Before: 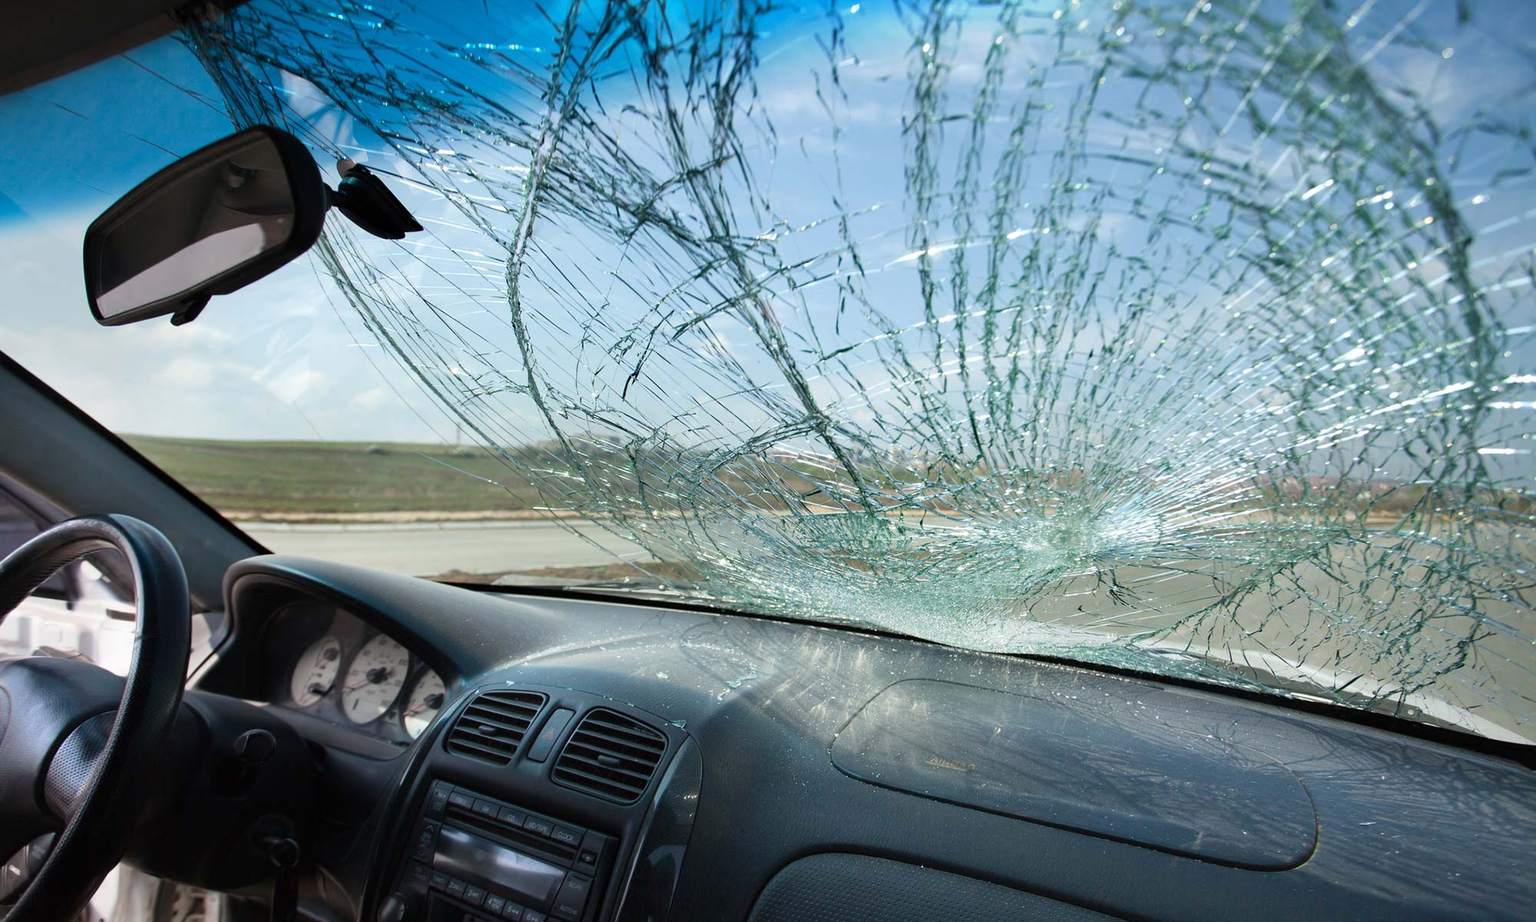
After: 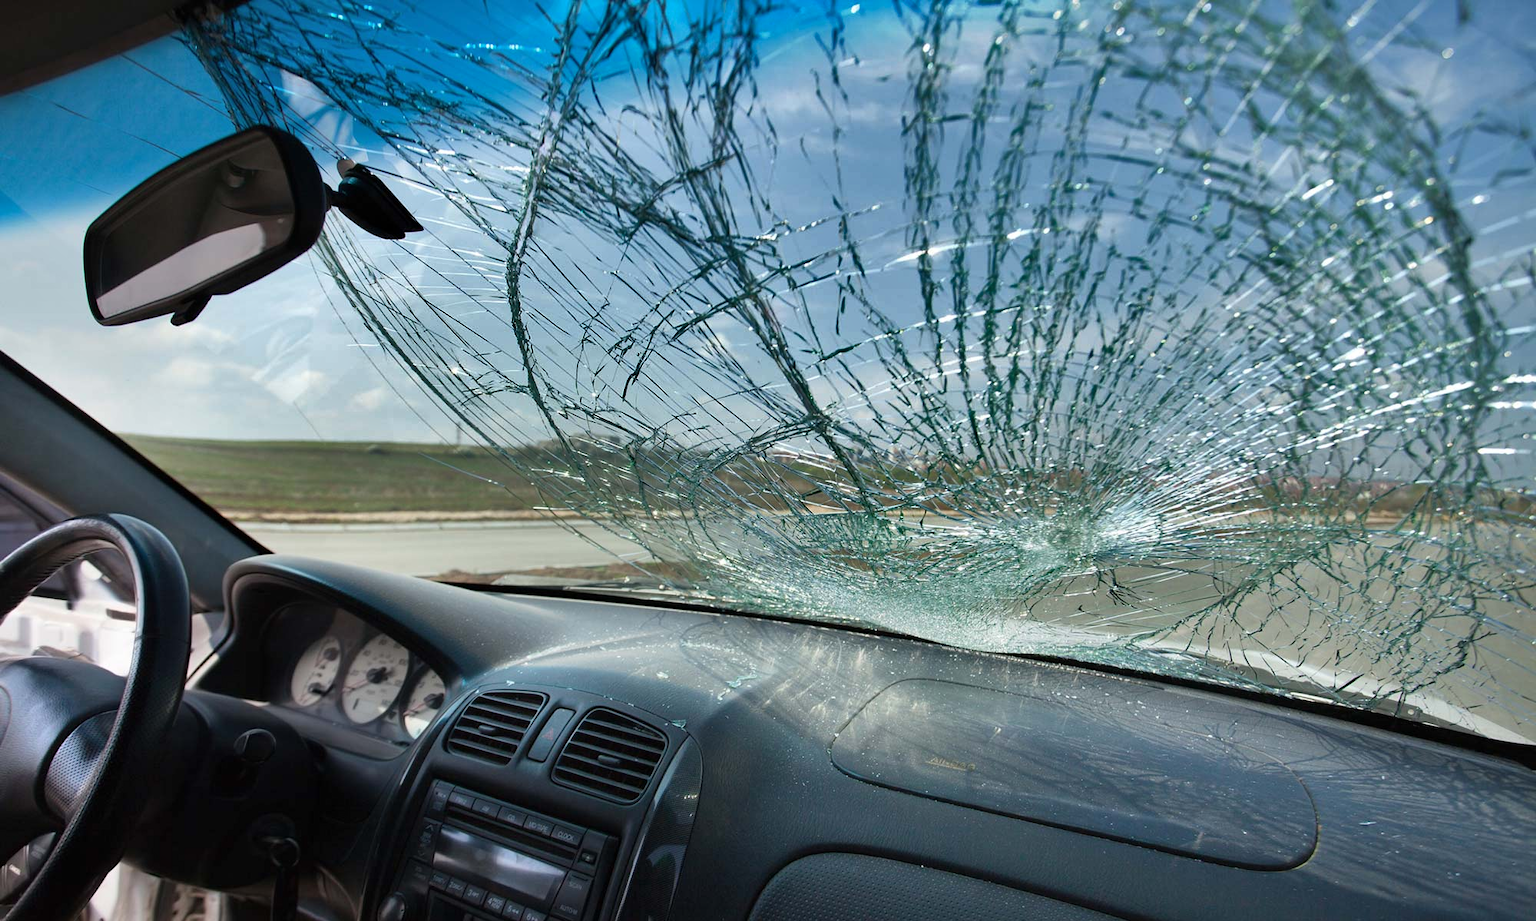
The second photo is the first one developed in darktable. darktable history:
shadows and highlights: shadows 20.9, highlights -82.63, soften with gaussian
